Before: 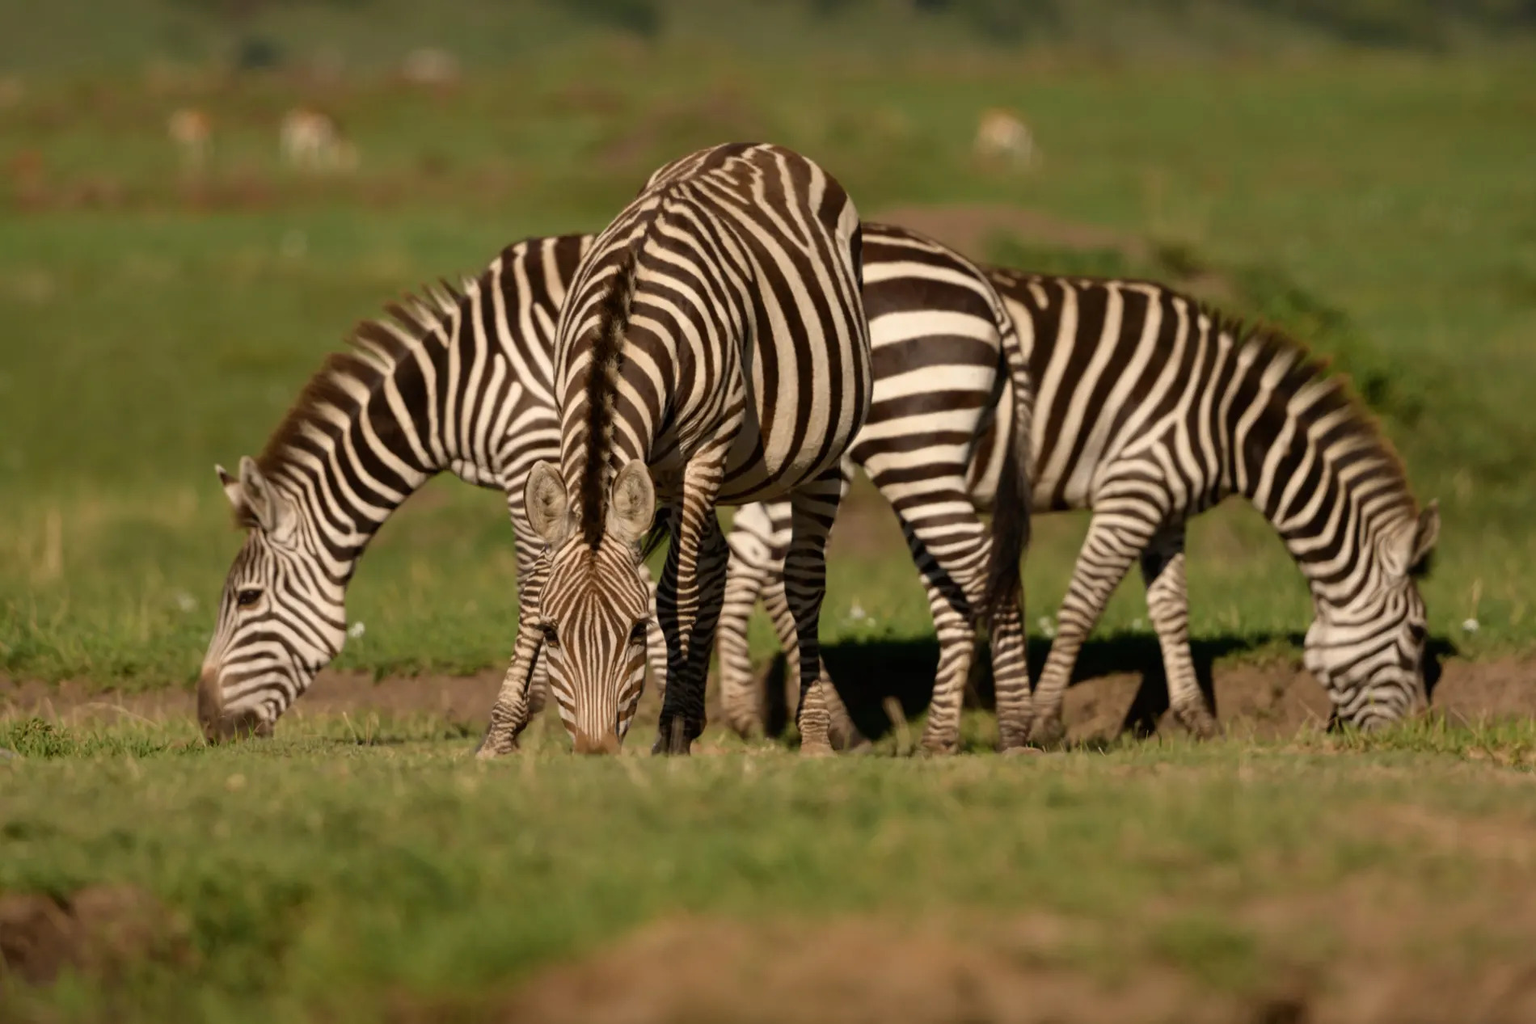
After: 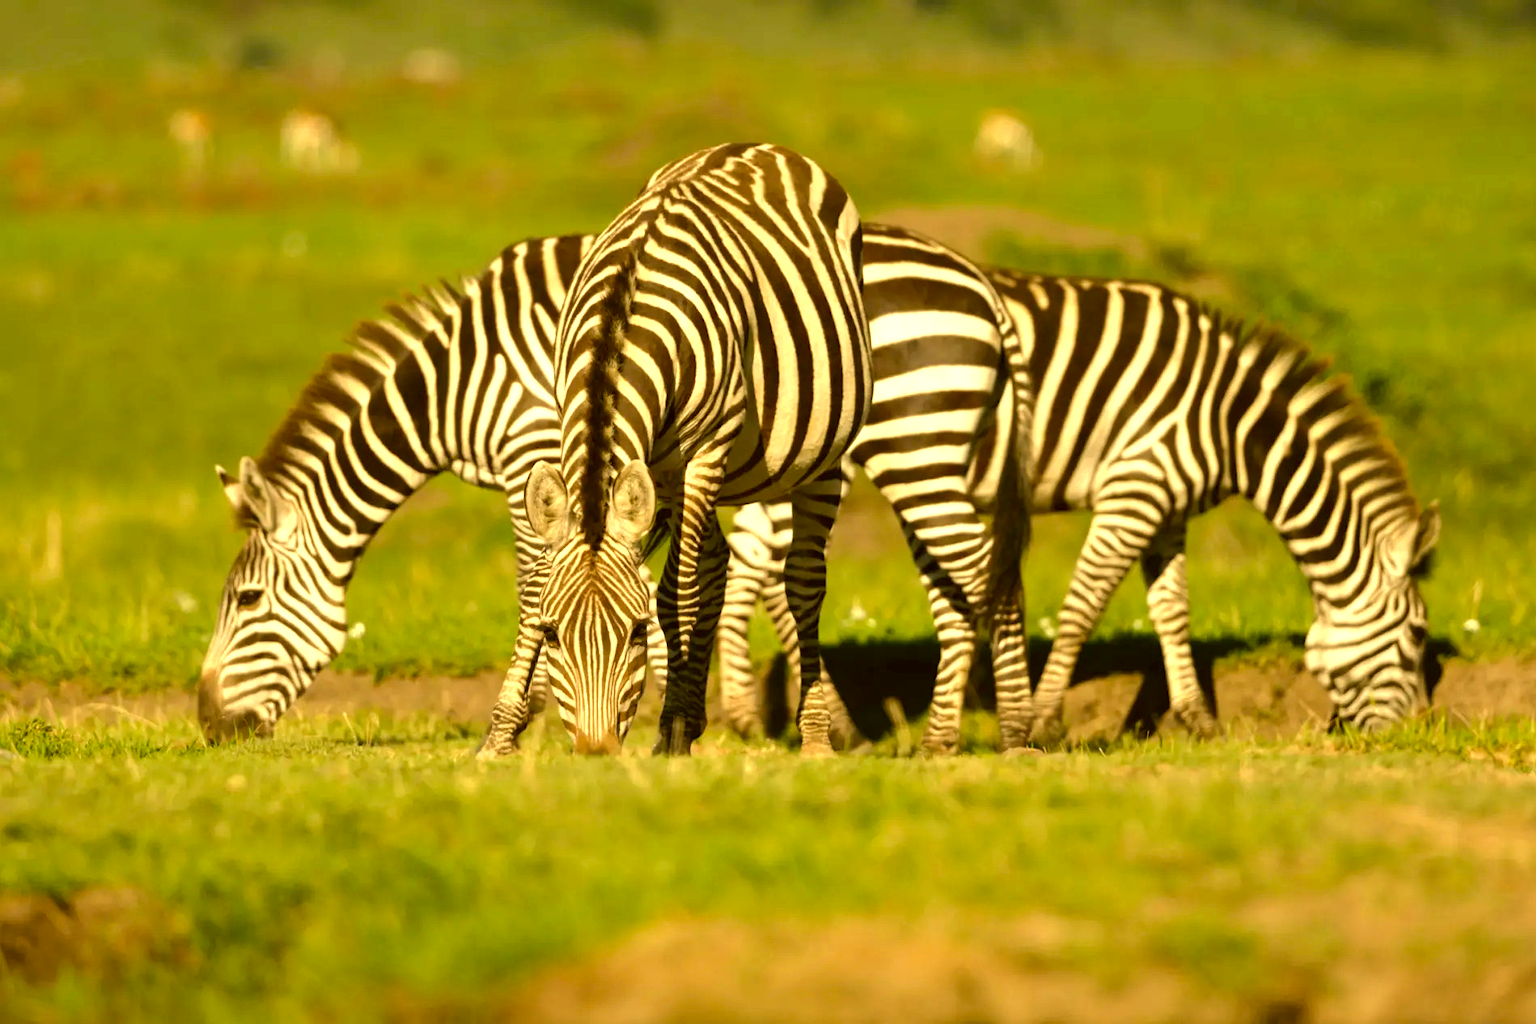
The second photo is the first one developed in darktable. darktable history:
exposure: black level correction 0, exposure 1.2 EV, compensate highlight preservation false
color correction: highlights a* 0.113, highlights b* 28.76, shadows a* -0.295, shadows b* 21.53
